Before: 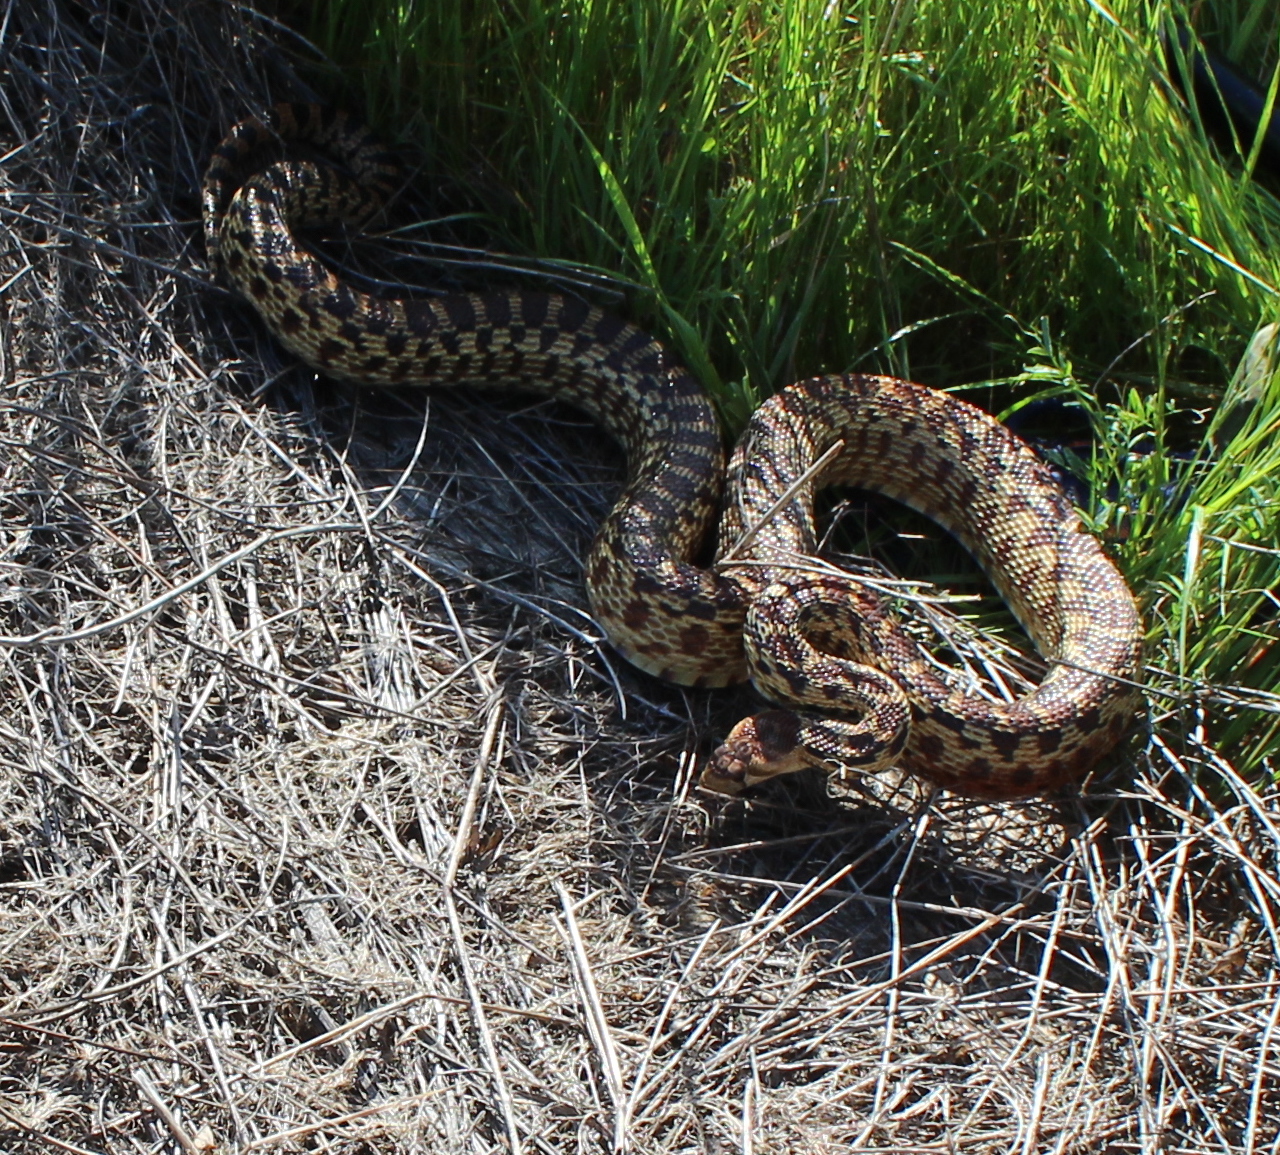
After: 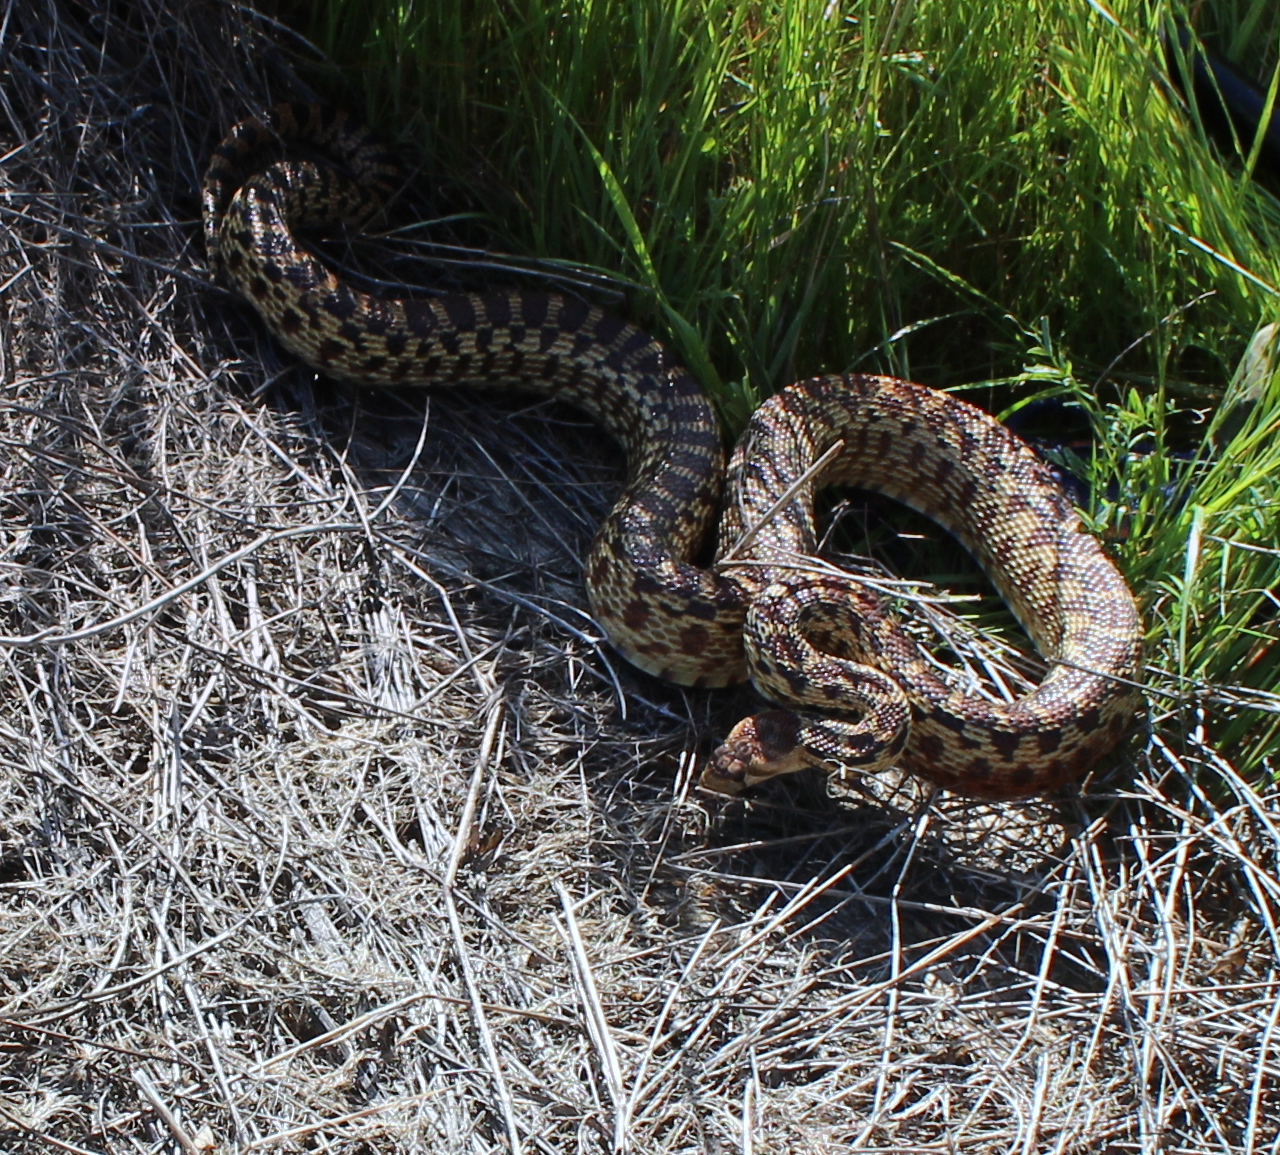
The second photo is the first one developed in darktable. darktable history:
rotate and perspective: crop left 0, crop top 0
graduated density: density 0.38 EV, hardness 21%, rotation -6.11°, saturation 32%
white balance: red 0.967, blue 1.049
